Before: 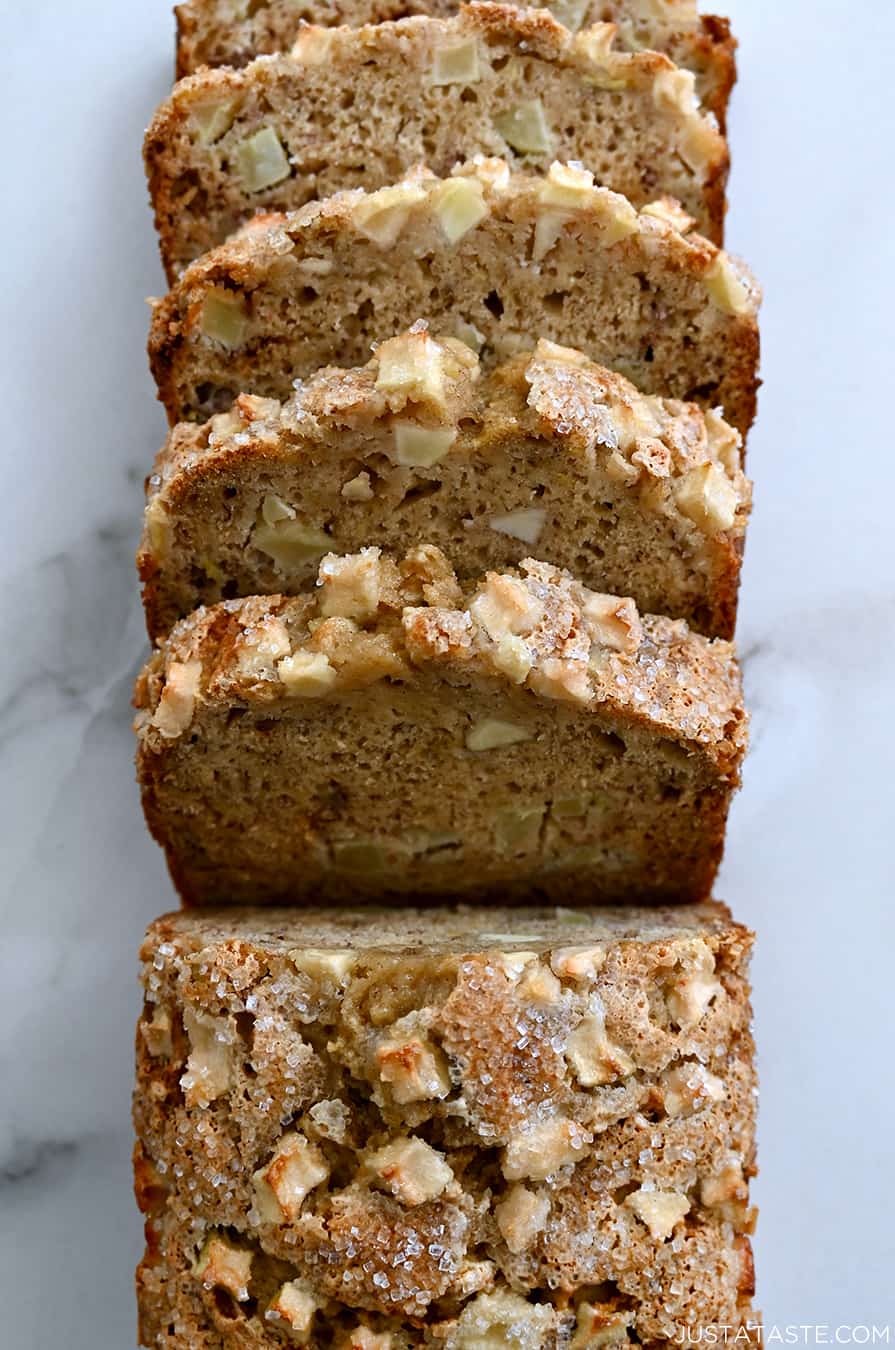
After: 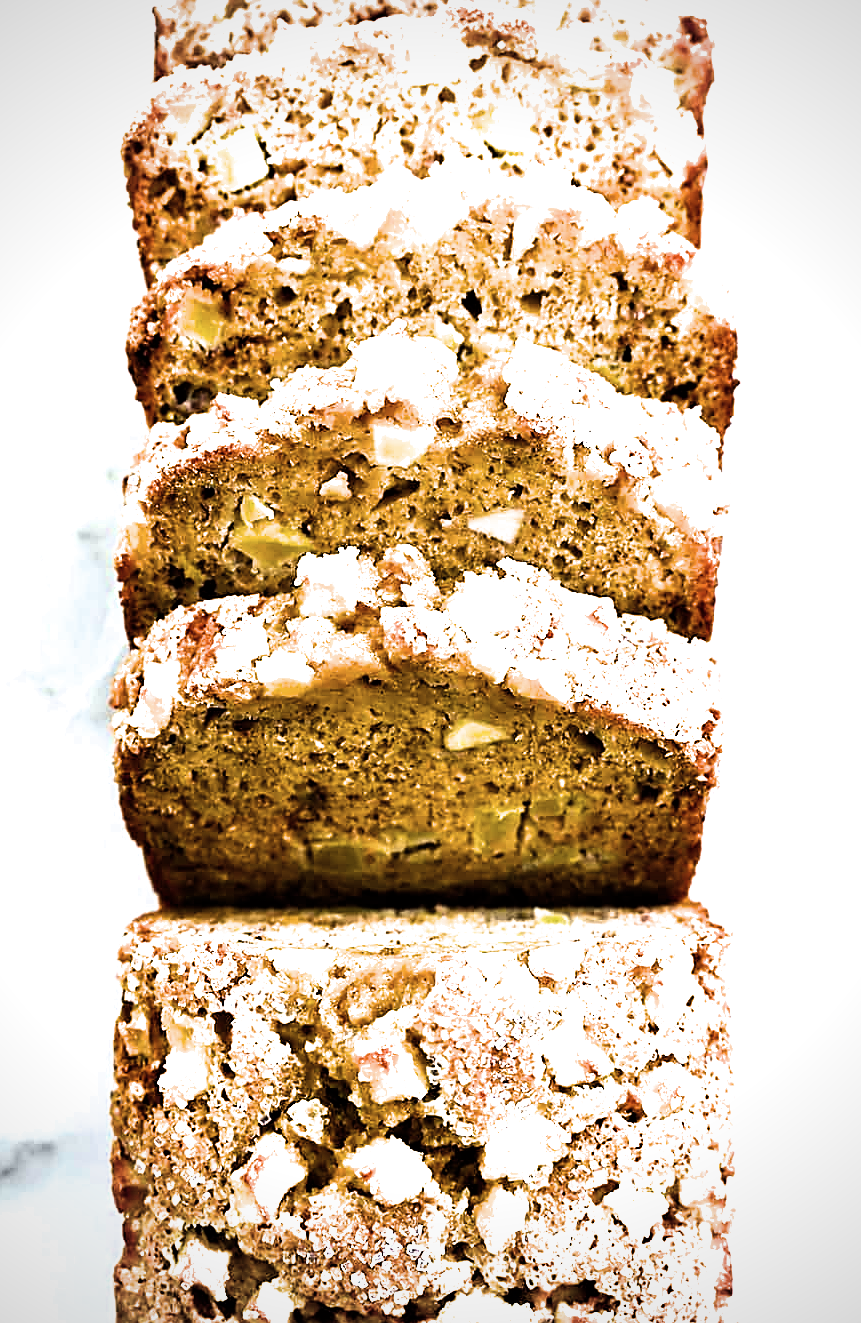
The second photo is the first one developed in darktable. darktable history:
exposure: black level correction -0.002, exposure 1.114 EV, compensate exposure bias true, compensate highlight preservation false
crop and rotate: left 2.616%, right 1.094%, bottom 1.947%
filmic rgb: black relative exposure -5.03 EV, white relative exposure 3.95 EV, hardness 2.88, contrast 1.094, color science v6 (2022)
vignetting: fall-off radius 61.22%
color balance rgb: highlights gain › luminance 6.139%, highlights gain › chroma 1.309%, highlights gain › hue 91.22°, perceptual saturation grading › global saturation 36.562%, perceptual brilliance grading › highlights 74.57%, perceptual brilliance grading › shadows -29.361%
color correction: highlights b* 0.004, saturation 0.869
sharpen: on, module defaults
